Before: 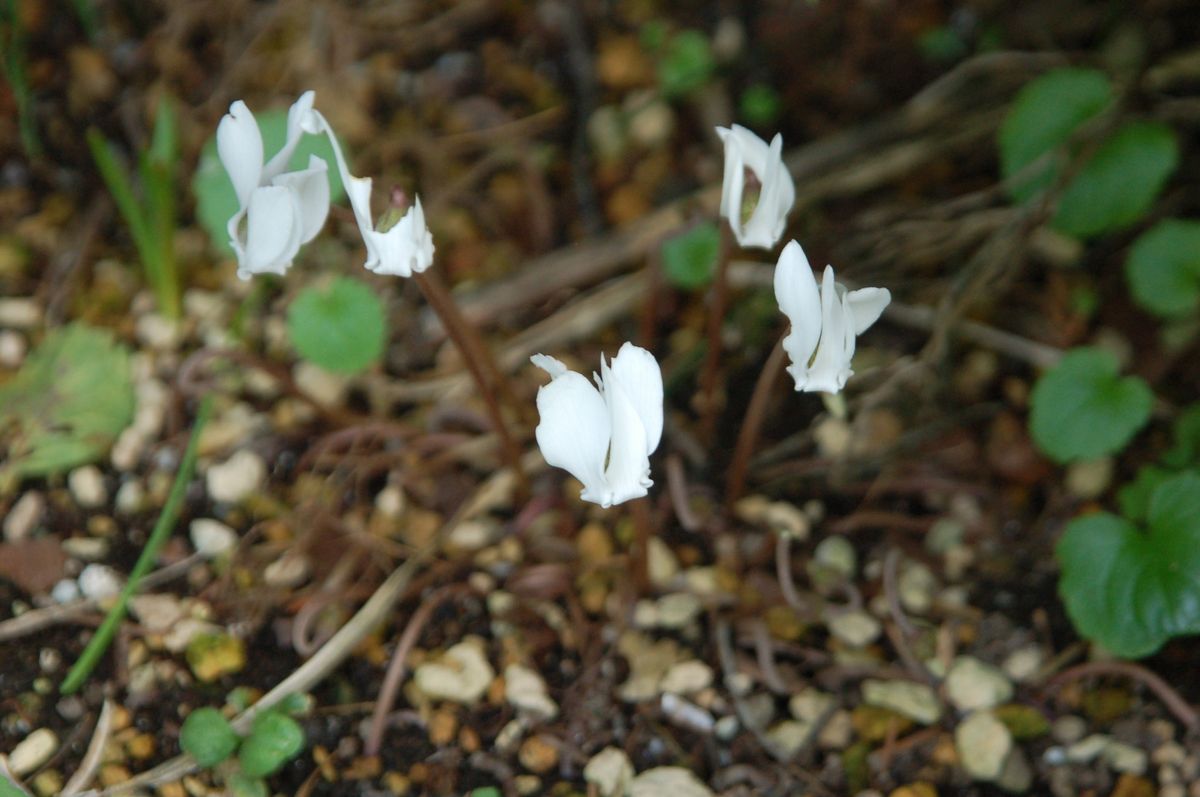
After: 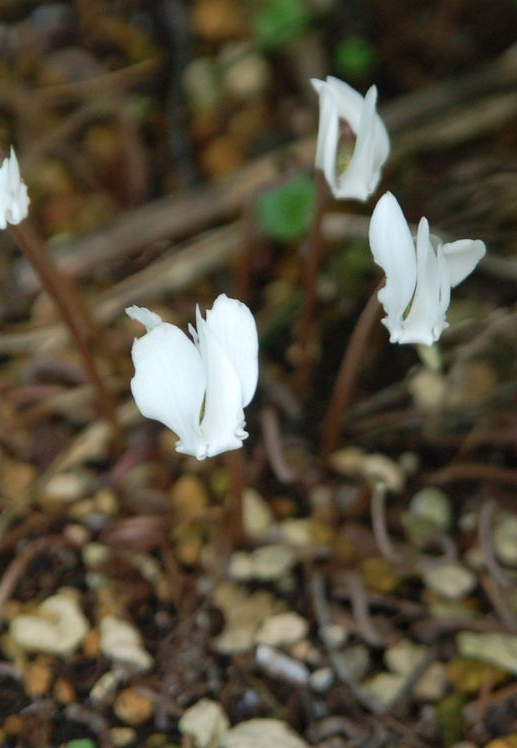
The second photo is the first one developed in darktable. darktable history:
crop: left 33.788%, top 6.076%, right 23.115%
